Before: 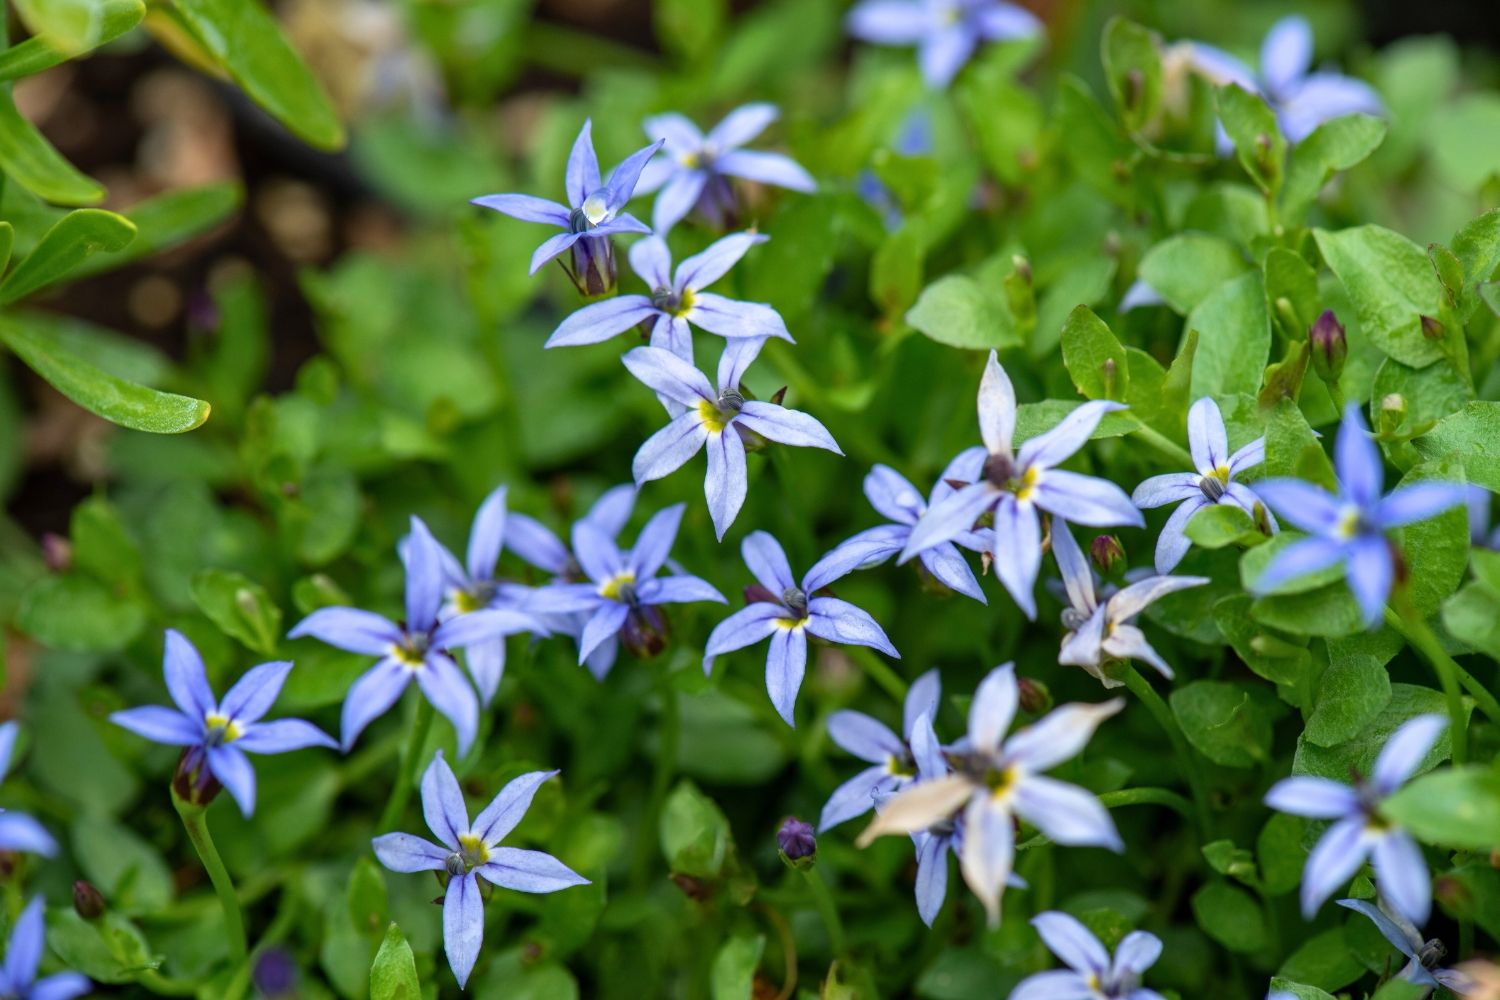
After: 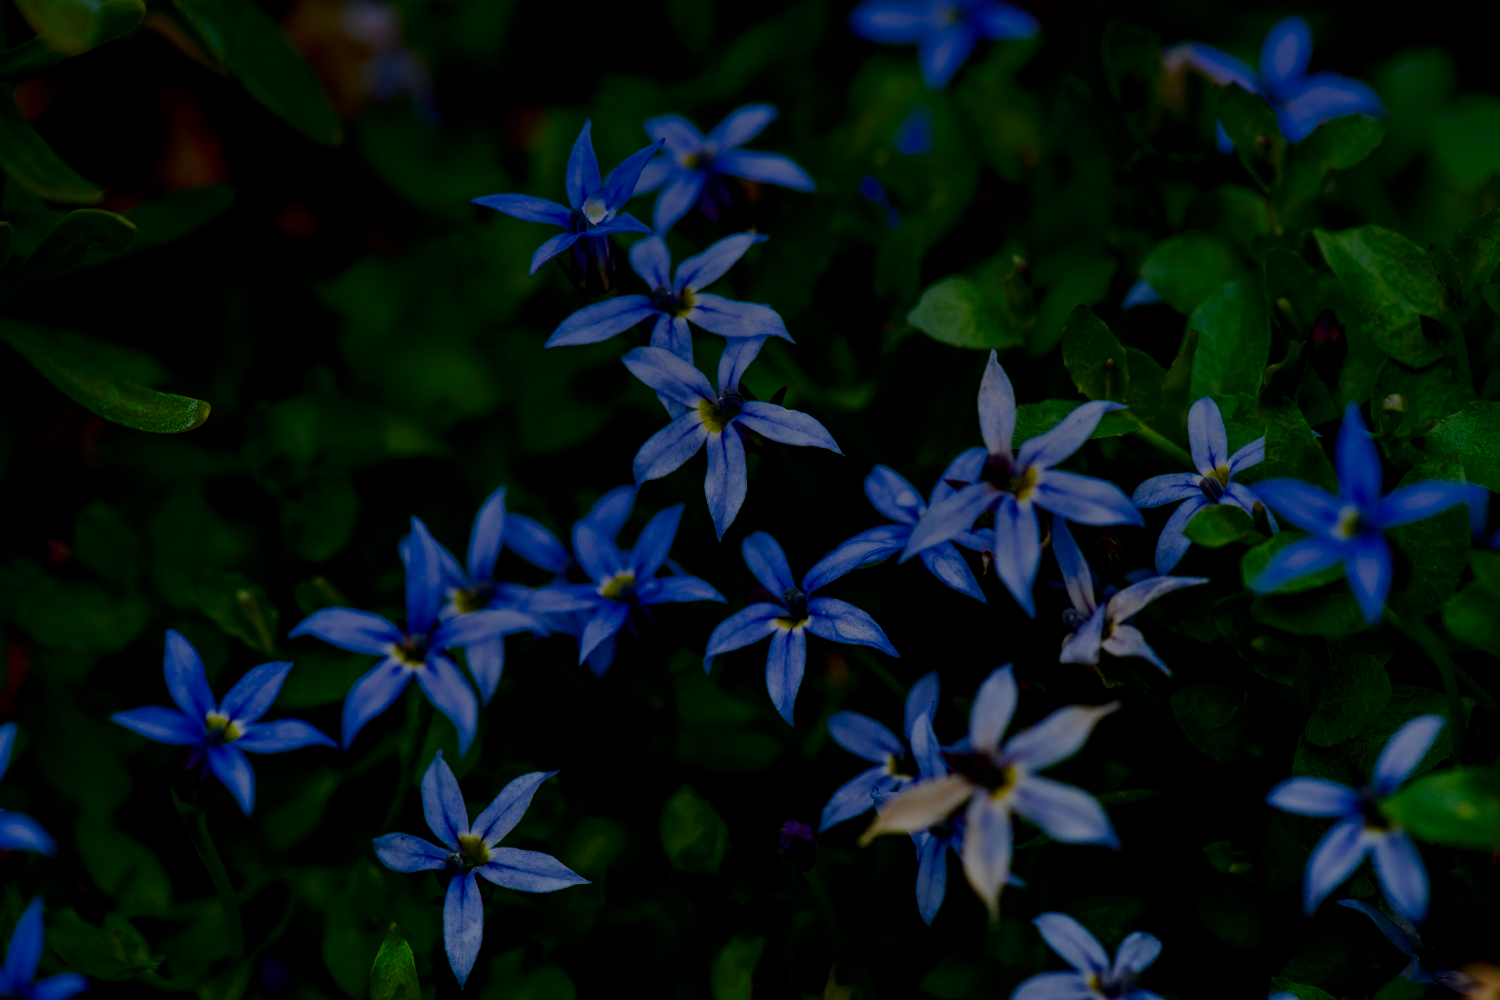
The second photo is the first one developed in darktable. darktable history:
graduated density: hue 238.83°, saturation 50%
tone equalizer: -8 EV -2 EV, -7 EV -2 EV, -6 EV -2 EV, -5 EV -2 EV, -4 EV -2 EV, -3 EV -2 EV, -2 EV -2 EV, -1 EV -1.63 EV, +0 EV -2 EV
contrast brightness saturation: contrast 0.24, brightness -0.24, saturation 0.14
color balance rgb: perceptual saturation grading › global saturation 25%, perceptual saturation grading › highlights -50%, perceptual saturation grading › shadows 30%, perceptual brilliance grading › global brilliance 12%, global vibrance 20%
filmic rgb: black relative exposure -4.38 EV, white relative exposure 4.56 EV, hardness 2.37, contrast 1.05
